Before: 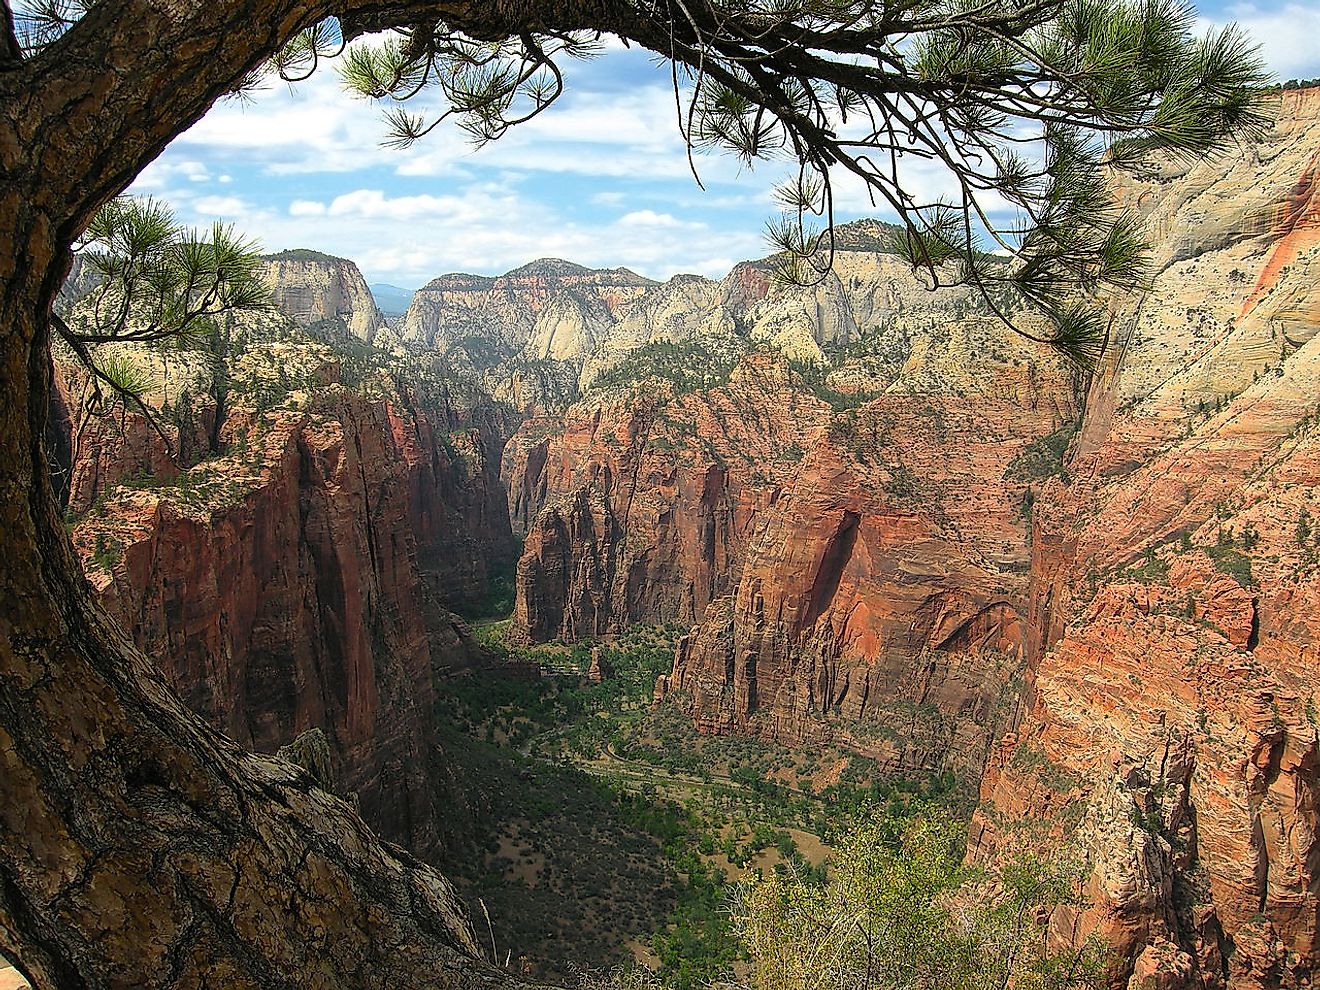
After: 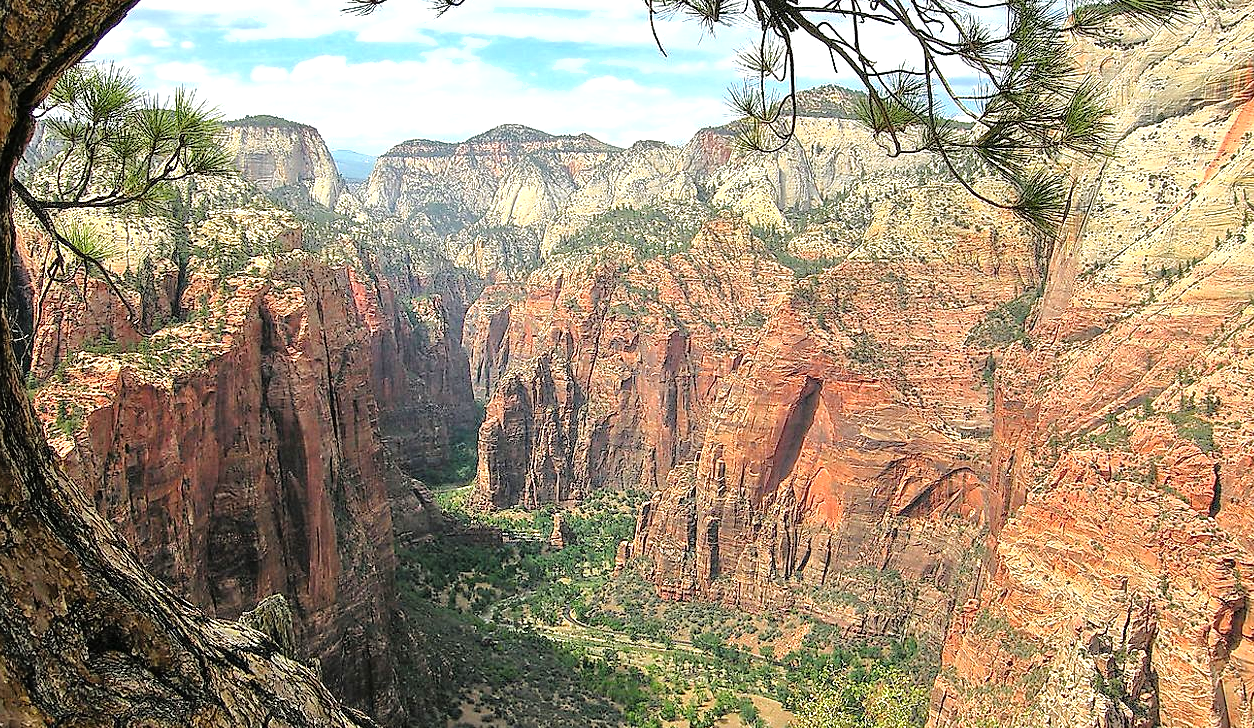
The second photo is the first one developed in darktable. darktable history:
levels: levels [0, 0.474, 0.947]
tone equalizer: -7 EV 0.145 EV, -6 EV 0.563 EV, -5 EV 1.17 EV, -4 EV 1.33 EV, -3 EV 1.17 EV, -2 EV 0.6 EV, -1 EV 0.145 EV, luminance estimator HSV value / RGB max
shadows and highlights: radius 46.13, white point adjustment 6.57, compress 79.68%, soften with gaussian
crop and rotate: left 2.95%, top 13.567%, right 1.975%, bottom 12.85%
